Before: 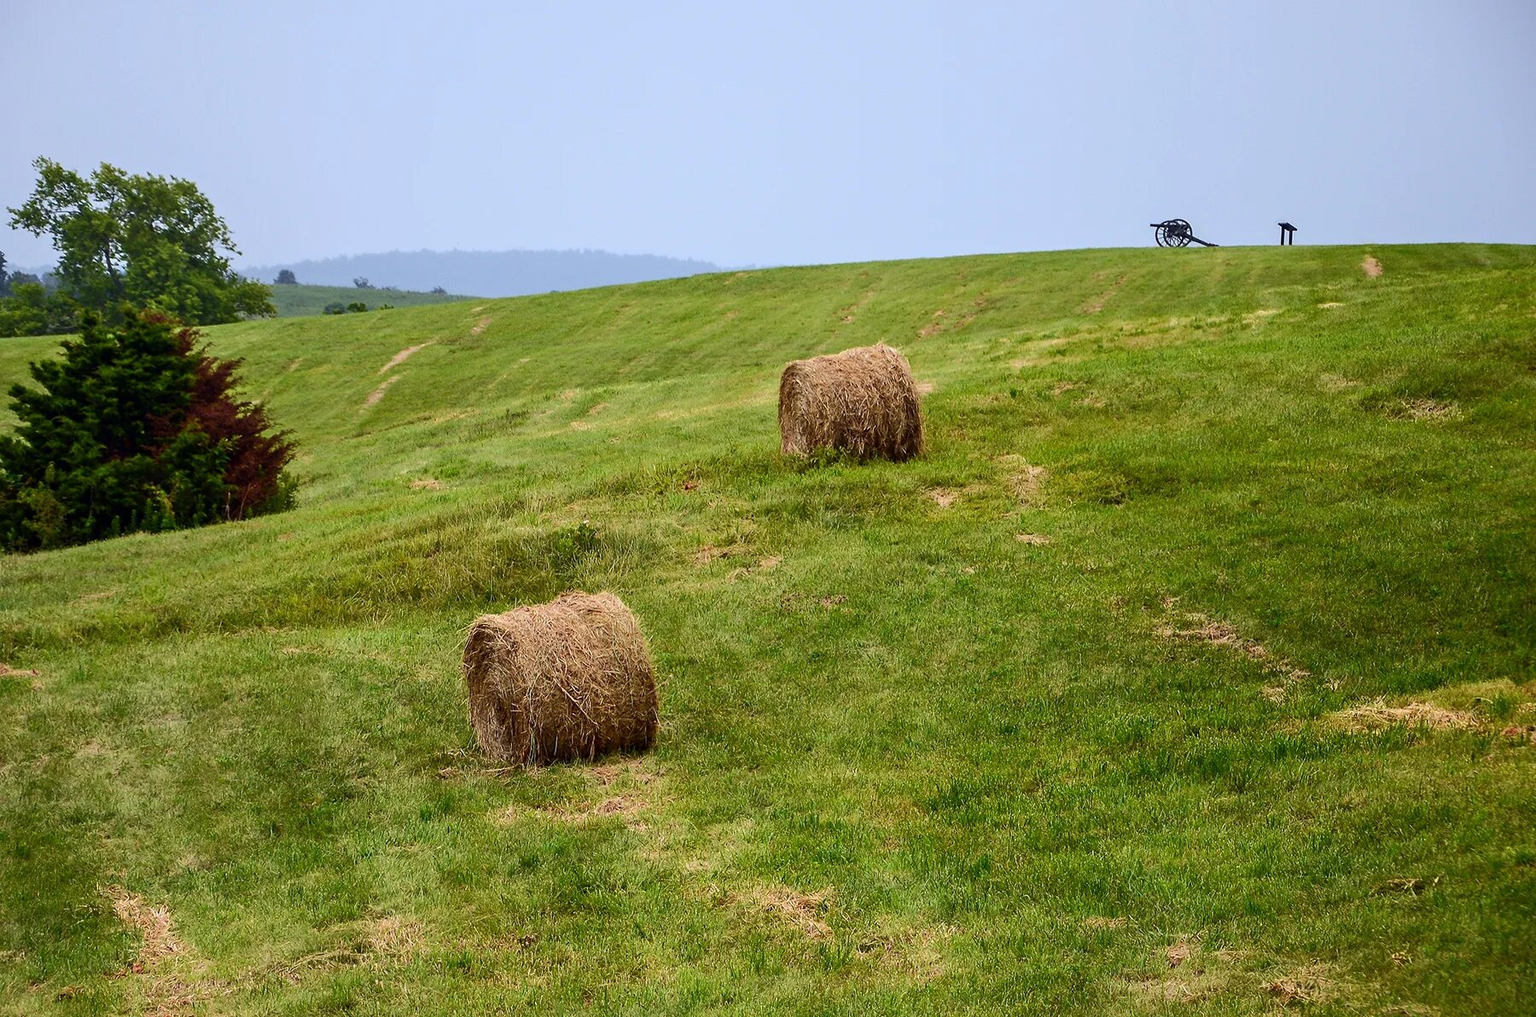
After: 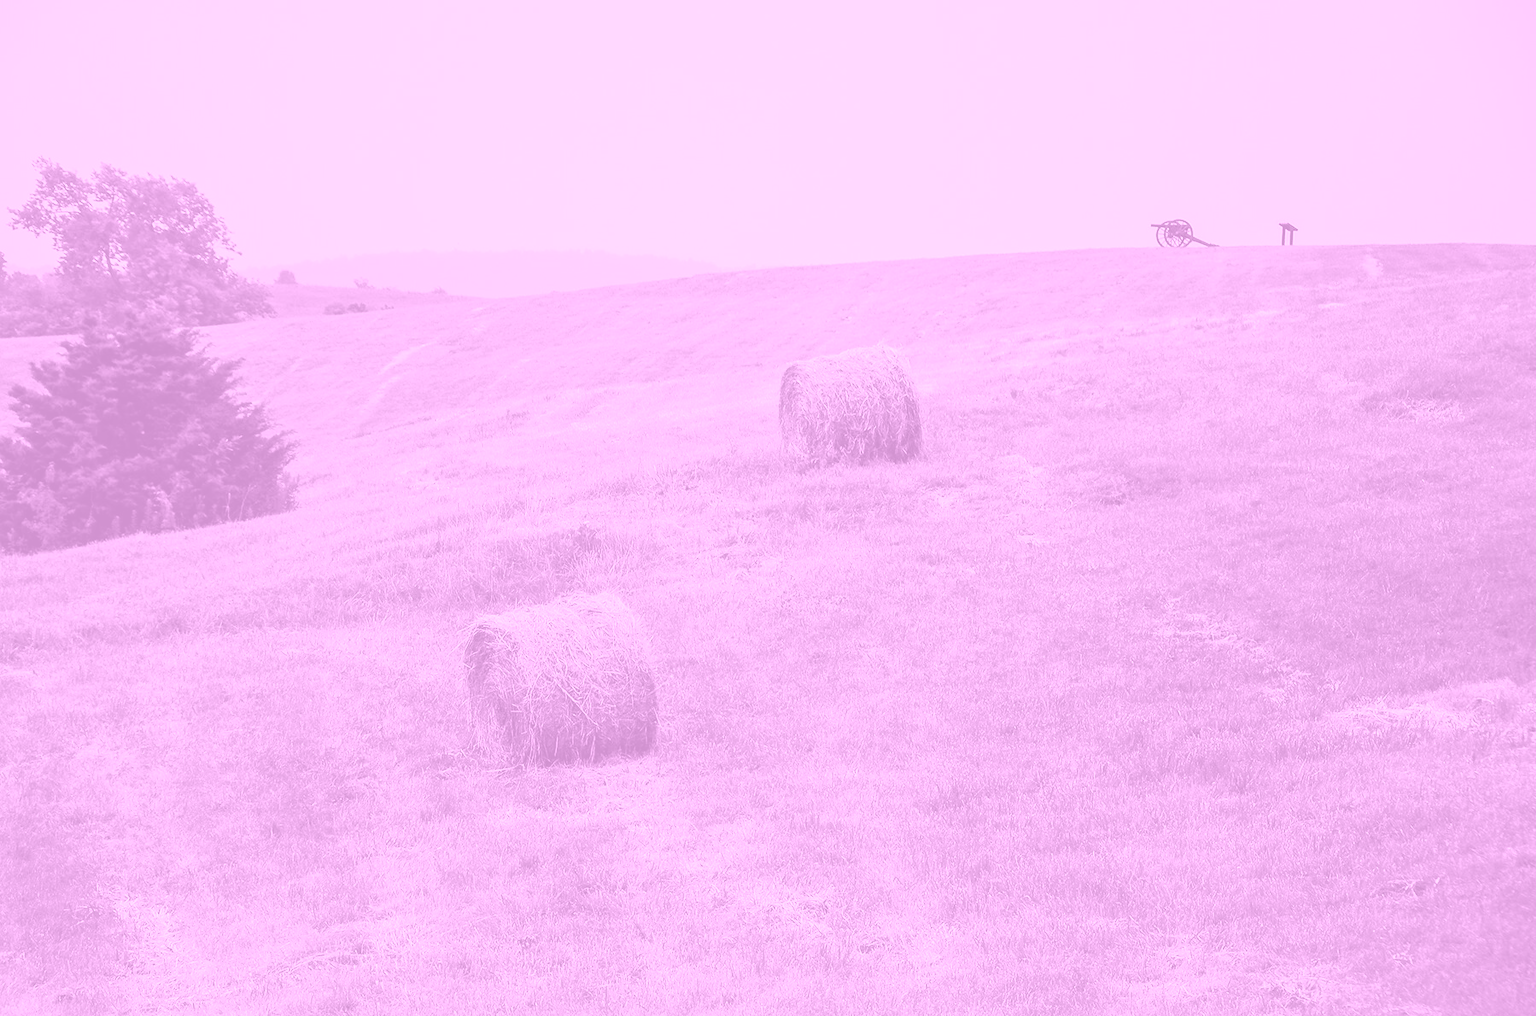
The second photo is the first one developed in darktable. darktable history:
color zones: curves: ch2 [(0, 0.5) (0.143, 0.517) (0.286, 0.571) (0.429, 0.522) (0.571, 0.5) (0.714, 0.5) (0.857, 0.5) (1, 0.5)]
colorize: hue 331.2°, saturation 75%, source mix 30.28%, lightness 70.52%, version 1
color balance rgb: perceptual saturation grading › global saturation 20%, global vibrance 20%
